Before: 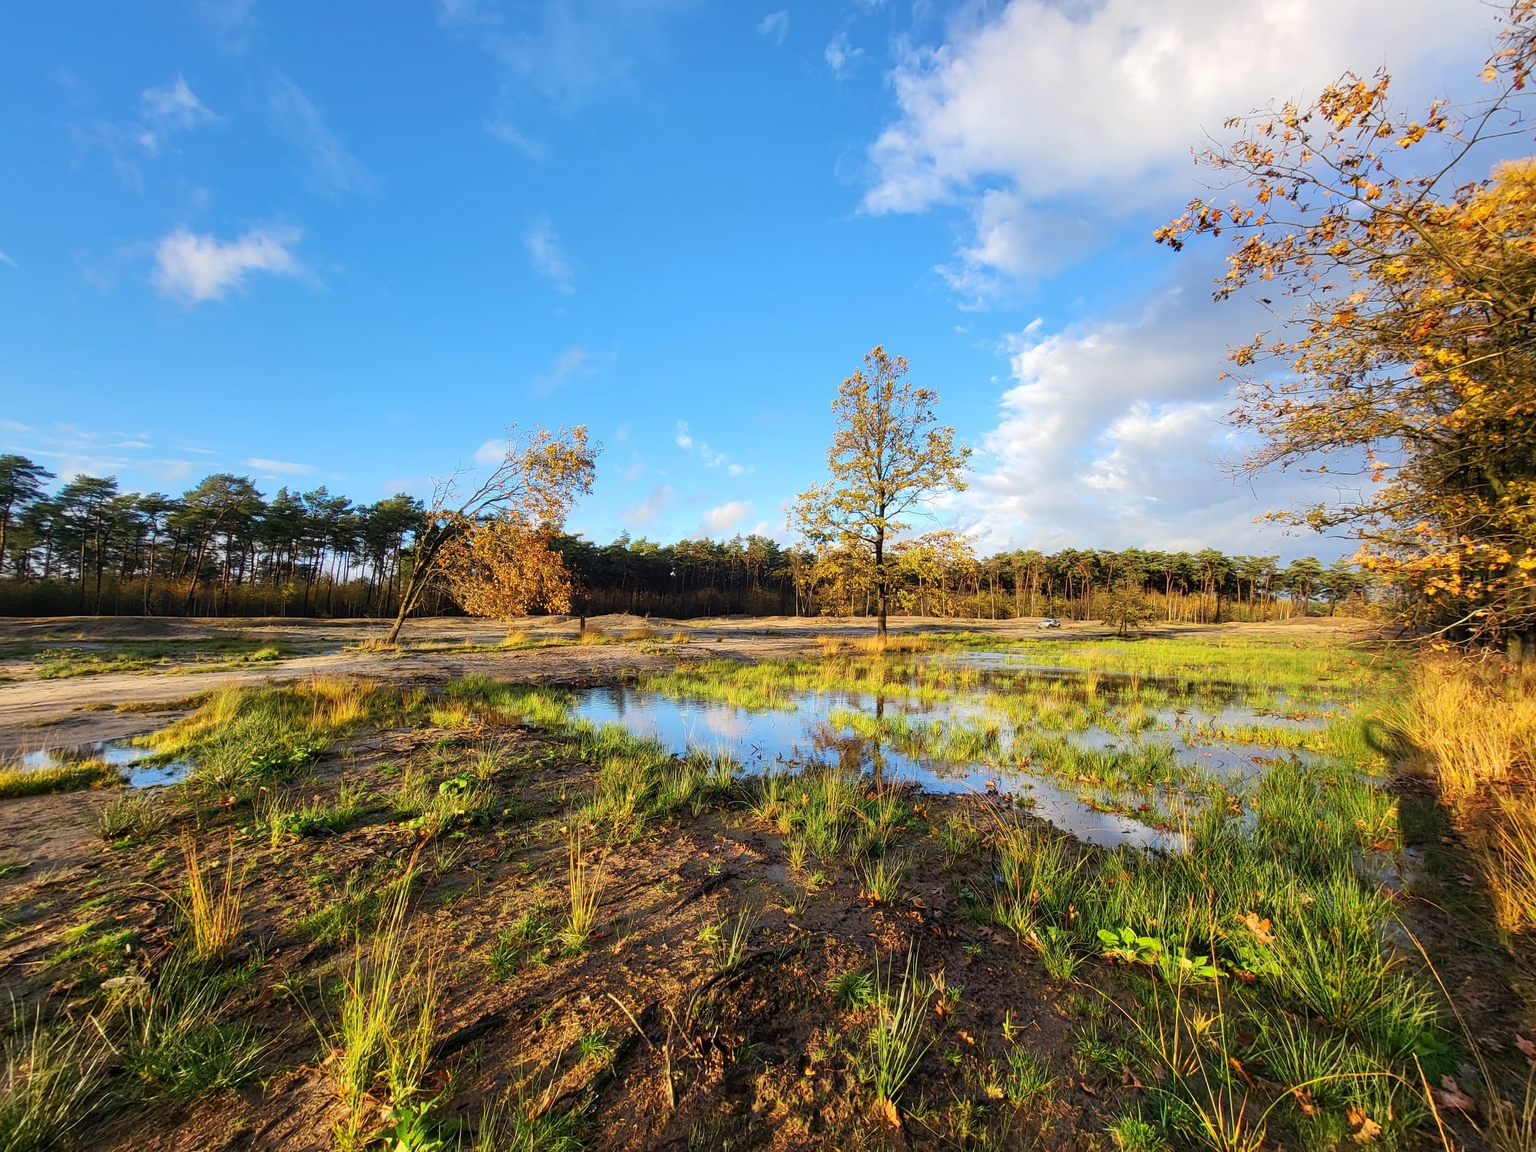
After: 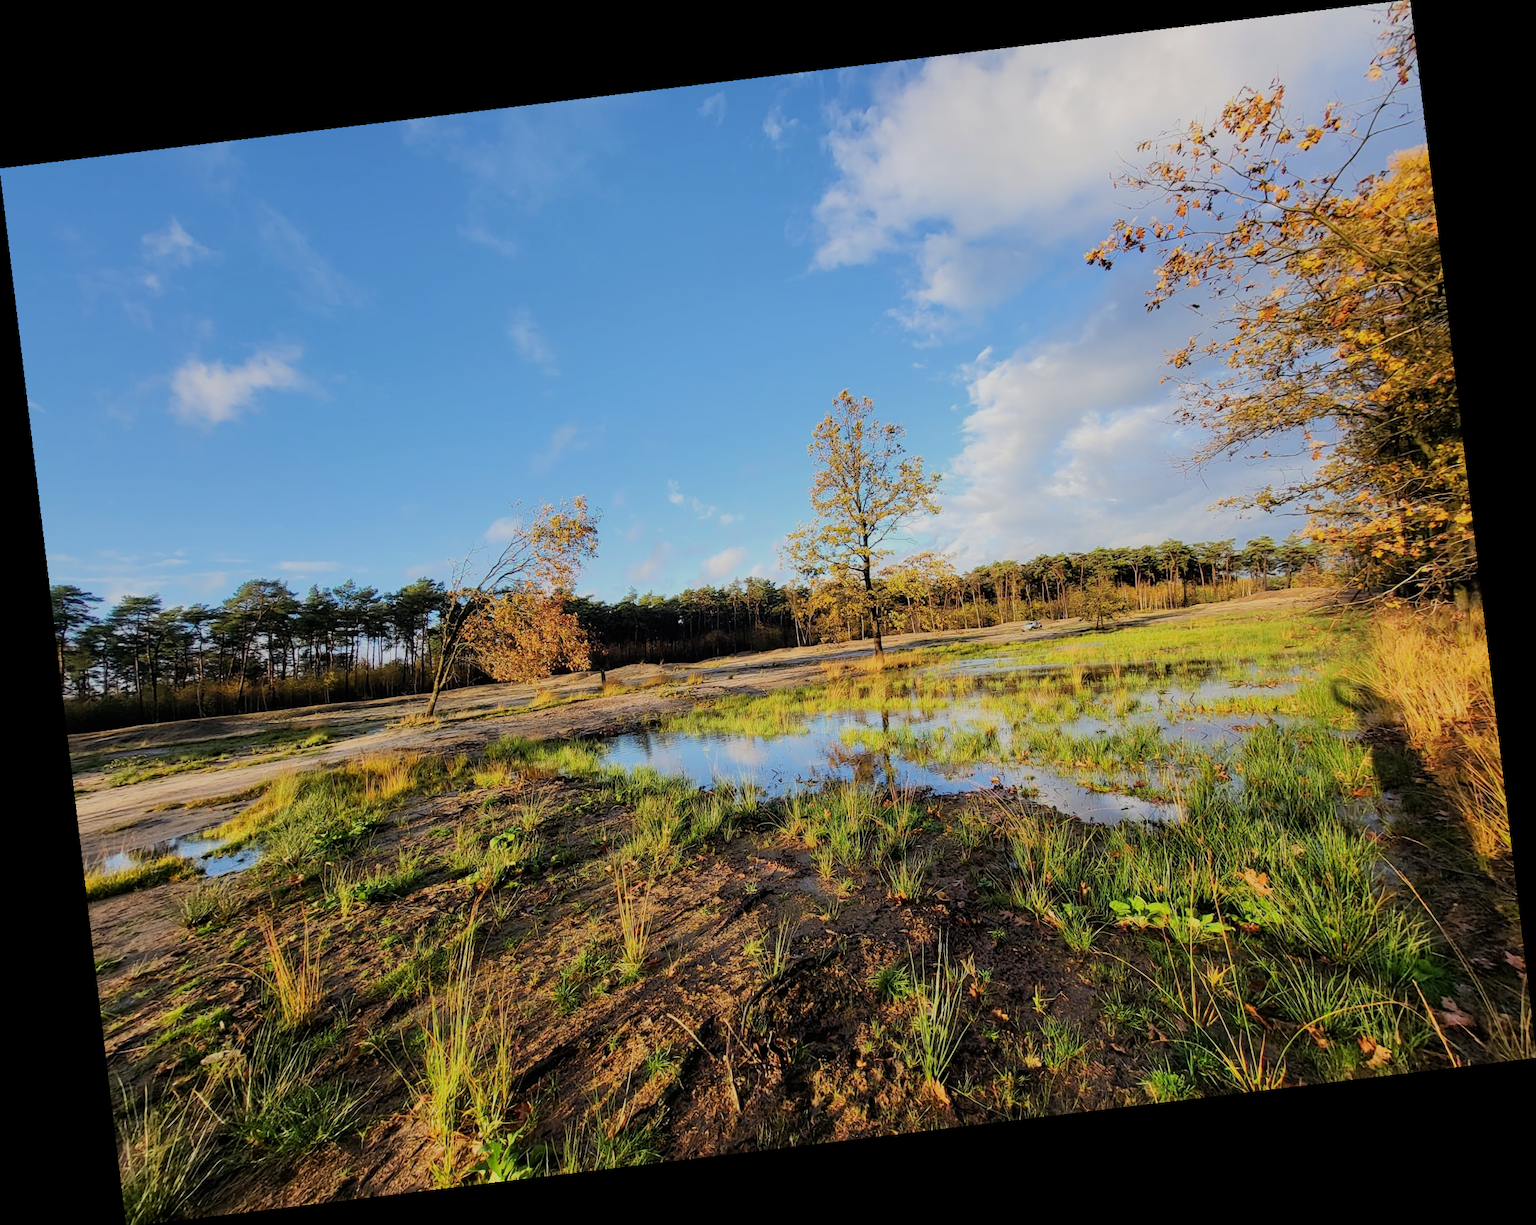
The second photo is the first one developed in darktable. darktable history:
filmic rgb: black relative exposure -7.65 EV, white relative exposure 4.56 EV, hardness 3.61
rotate and perspective: rotation -6.83°, automatic cropping off
color balance: mode lift, gamma, gain (sRGB)
